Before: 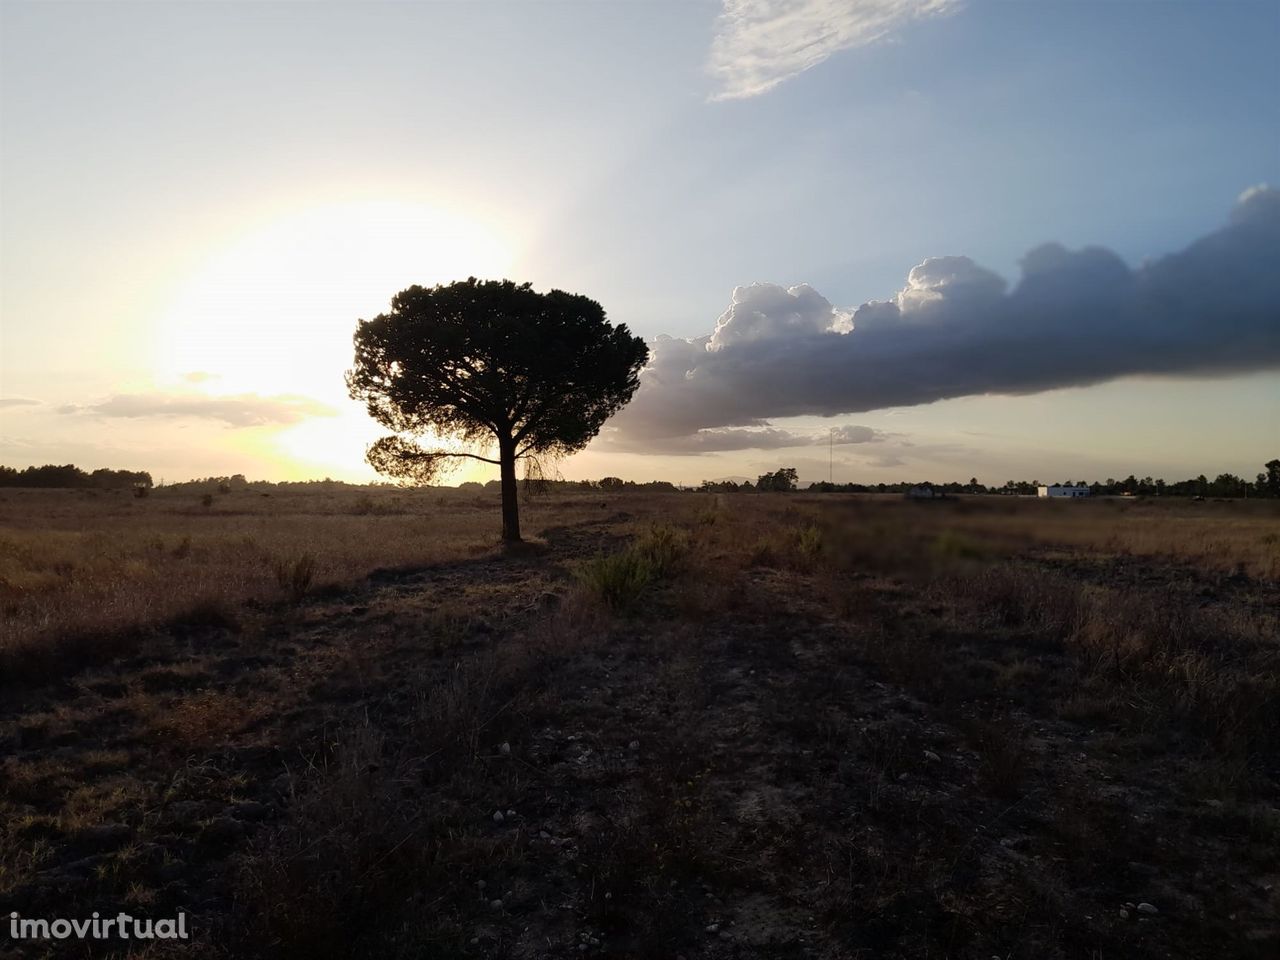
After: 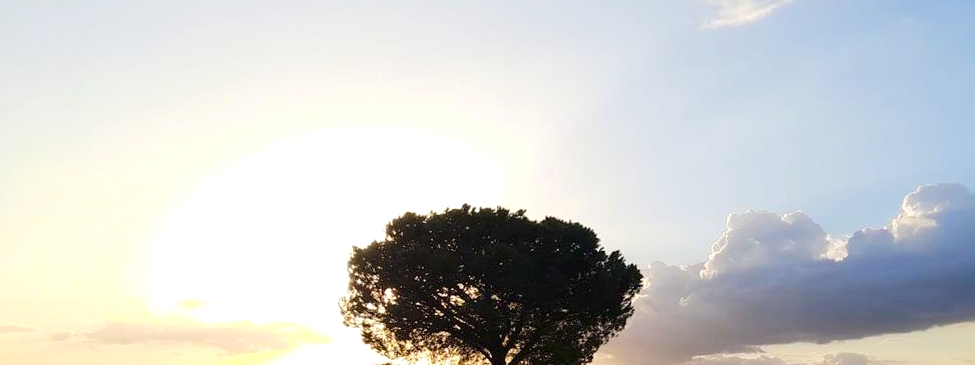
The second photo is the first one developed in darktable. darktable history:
crop: left 0.516%, top 7.635%, right 23.292%, bottom 54.257%
color zones: curves: ch0 [(0, 0.65) (0.096, 0.644) (0.221, 0.539) (0.429, 0.5) (0.571, 0.5) (0.714, 0.5) (0.857, 0.5) (1, 0.65)]; ch1 [(0, 0.5) (0.143, 0.5) (0.257, -0.002) (0.429, 0.04) (0.571, -0.001) (0.714, -0.015) (0.857, 0.024) (1, 0.5)], mix -136.92%
tone equalizer: -8 EV 0.997 EV, -7 EV 0.963 EV, -6 EV 1.03 EV, -5 EV 1 EV, -4 EV 1 EV, -3 EV 0.744 EV, -2 EV 0.513 EV, -1 EV 0.224 EV, edges refinement/feathering 500, mask exposure compensation -1.57 EV, preserve details no
